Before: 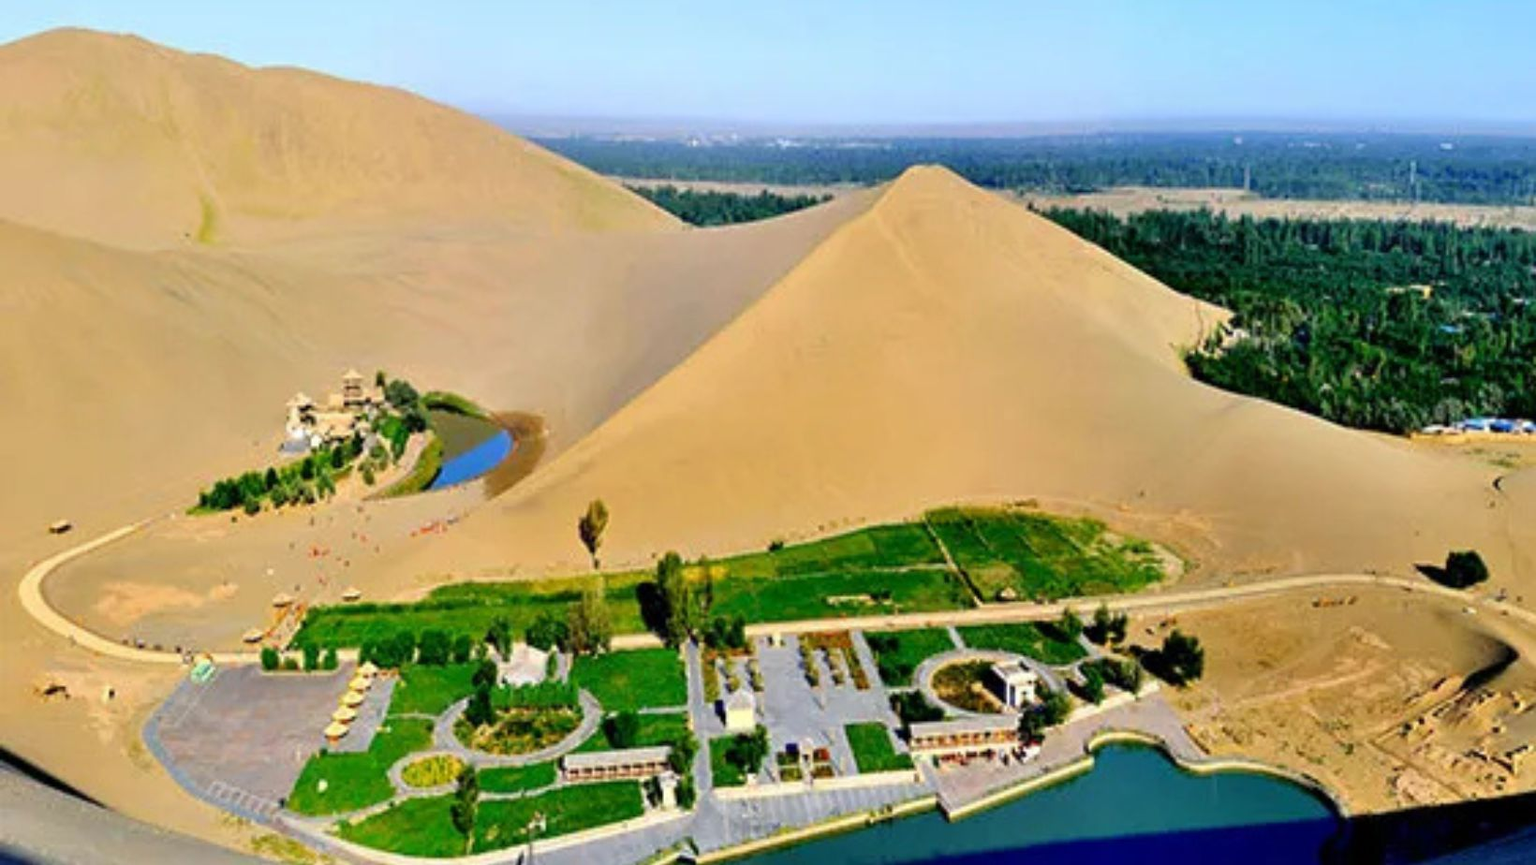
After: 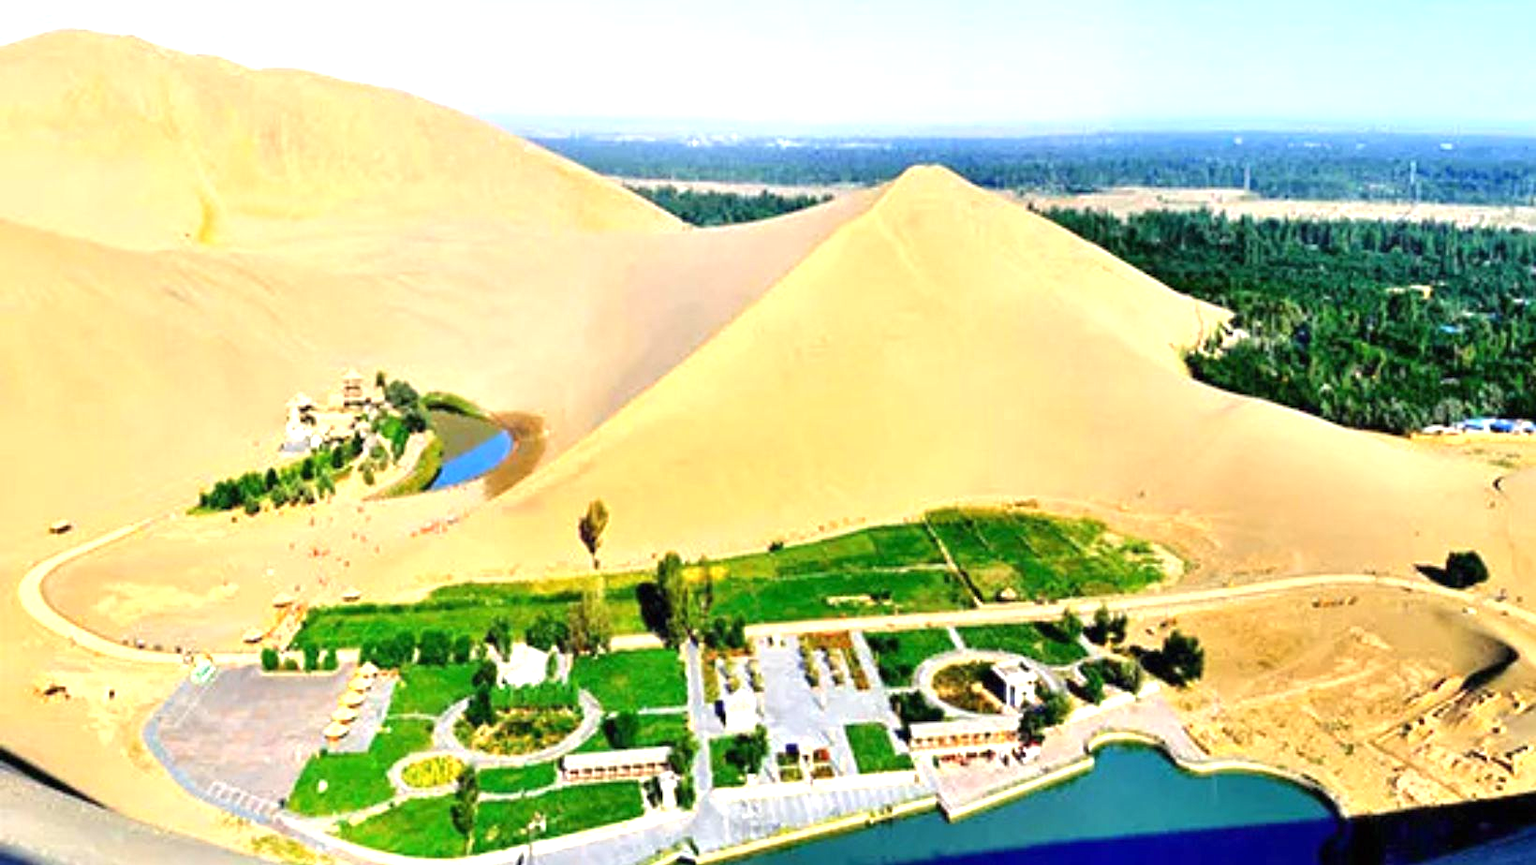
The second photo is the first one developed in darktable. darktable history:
exposure: black level correction 0, exposure 1.027 EV, compensate exposure bias true, compensate highlight preservation false
local contrast: mode bilateral grid, contrast 10, coarseness 25, detail 115%, midtone range 0.2
